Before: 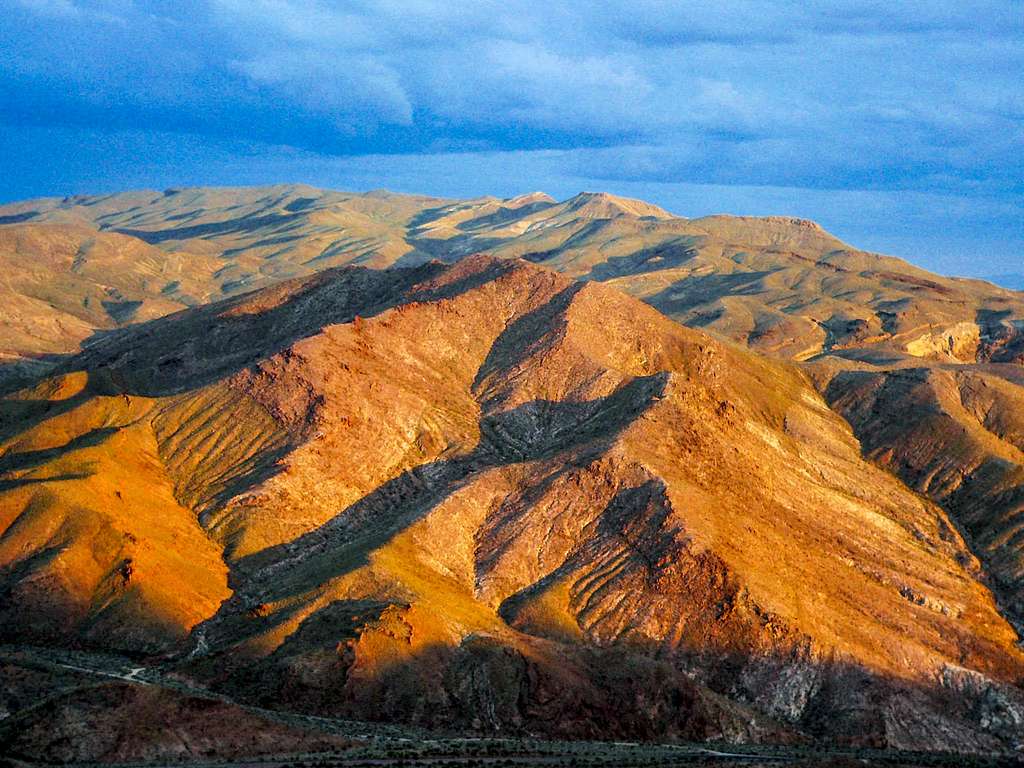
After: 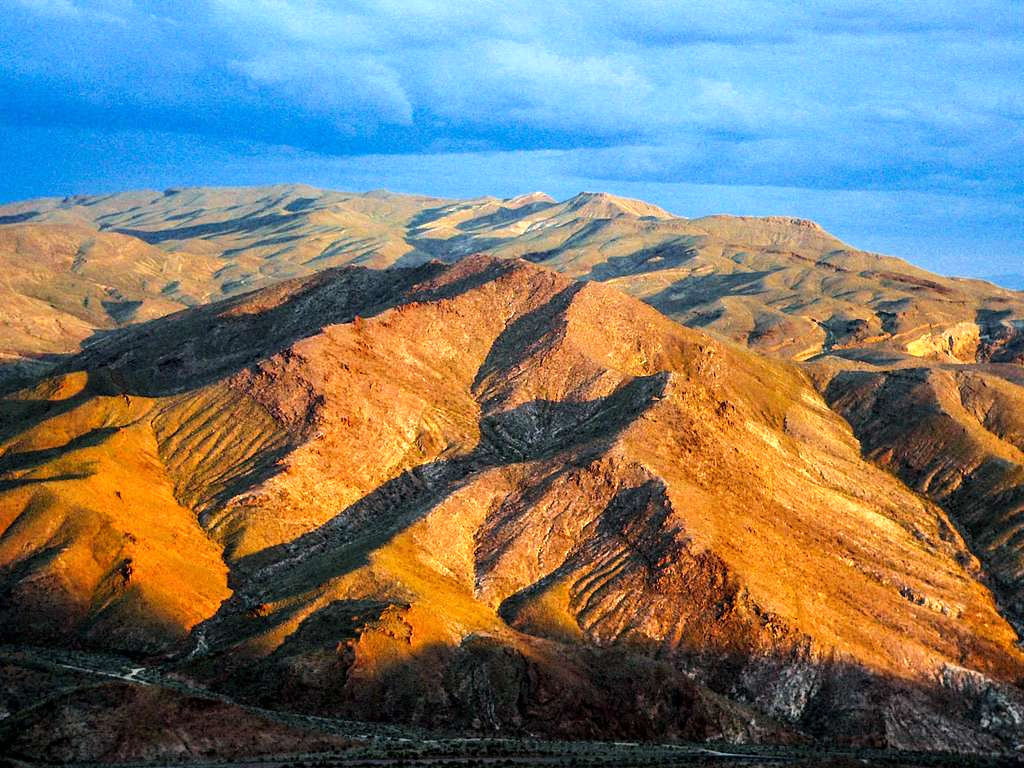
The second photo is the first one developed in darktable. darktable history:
tone equalizer: -8 EV -0.409 EV, -7 EV -0.426 EV, -6 EV -0.323 EV, -5 EV -0.195 EV, -3 EV 0.227 EV, -2 EV 0.349 EV, -1 EV 0.386 EV, +0 EV 0.442 EV, edges refinement/feathering 500, mask exposure compensation -1.25 EV, preserve details no
